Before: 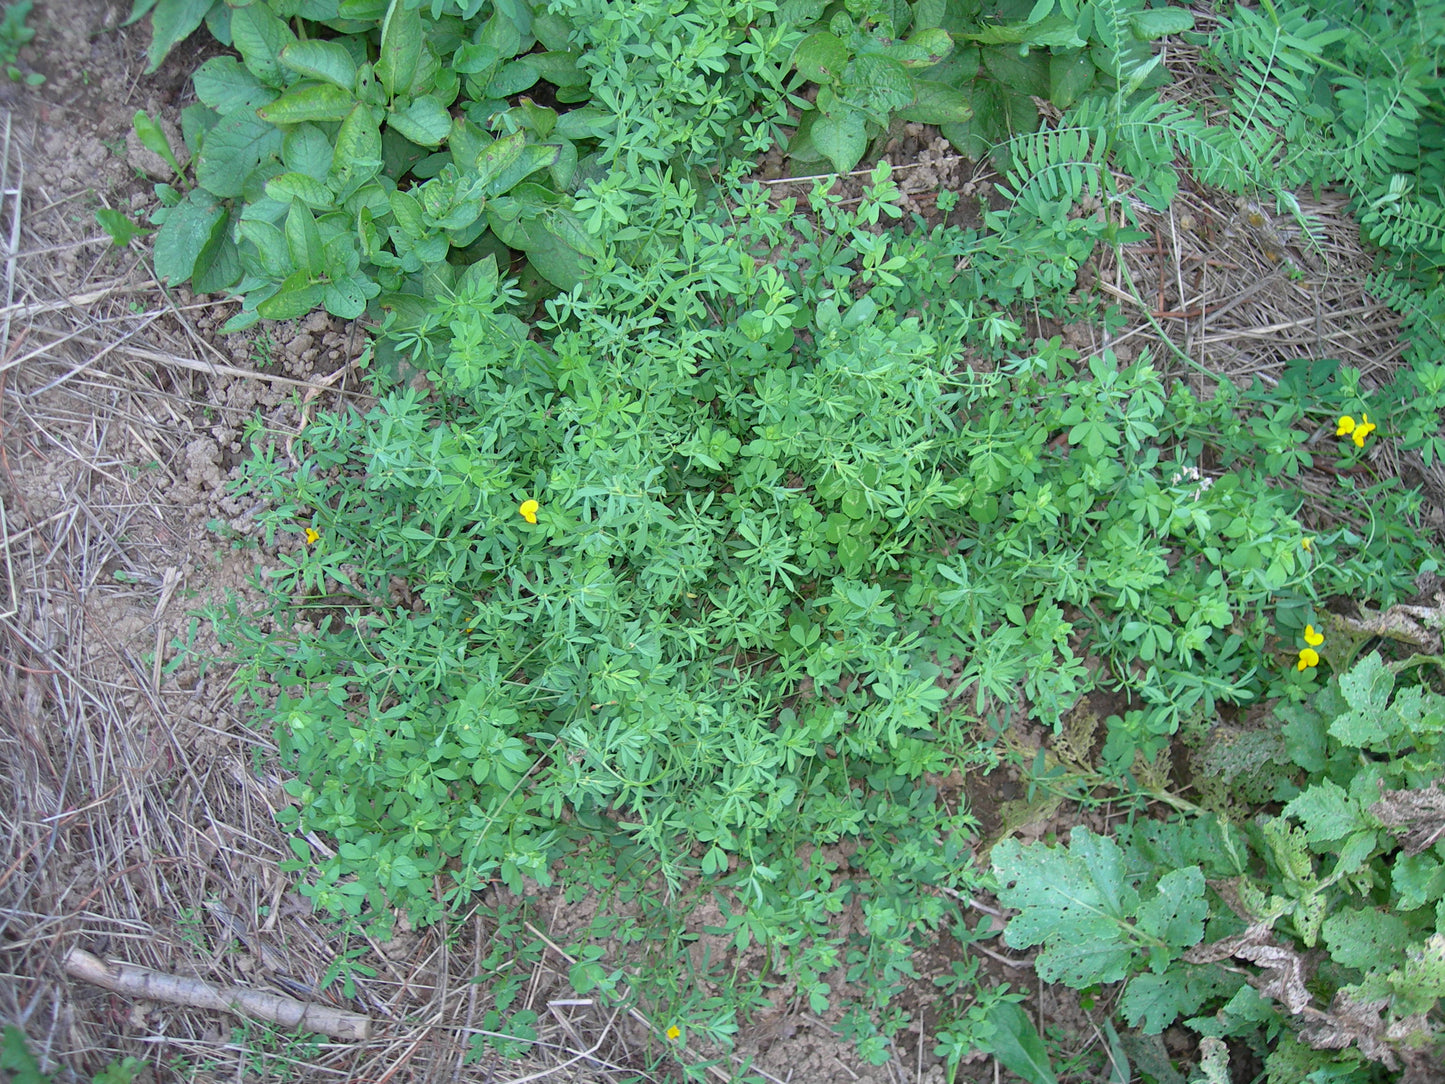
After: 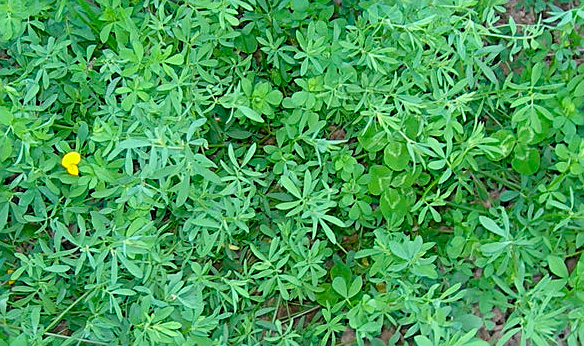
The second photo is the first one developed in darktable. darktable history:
sharpen: on, module defaults
crop: left 31.751%, top 32.172%, right 27.8%, bottom 35.83%
color balance rgb: perceptual saturation grading › global saturation 35%, perceptual saturation grading › highlights -25%, perceptual saturation grading › shadows 50%
